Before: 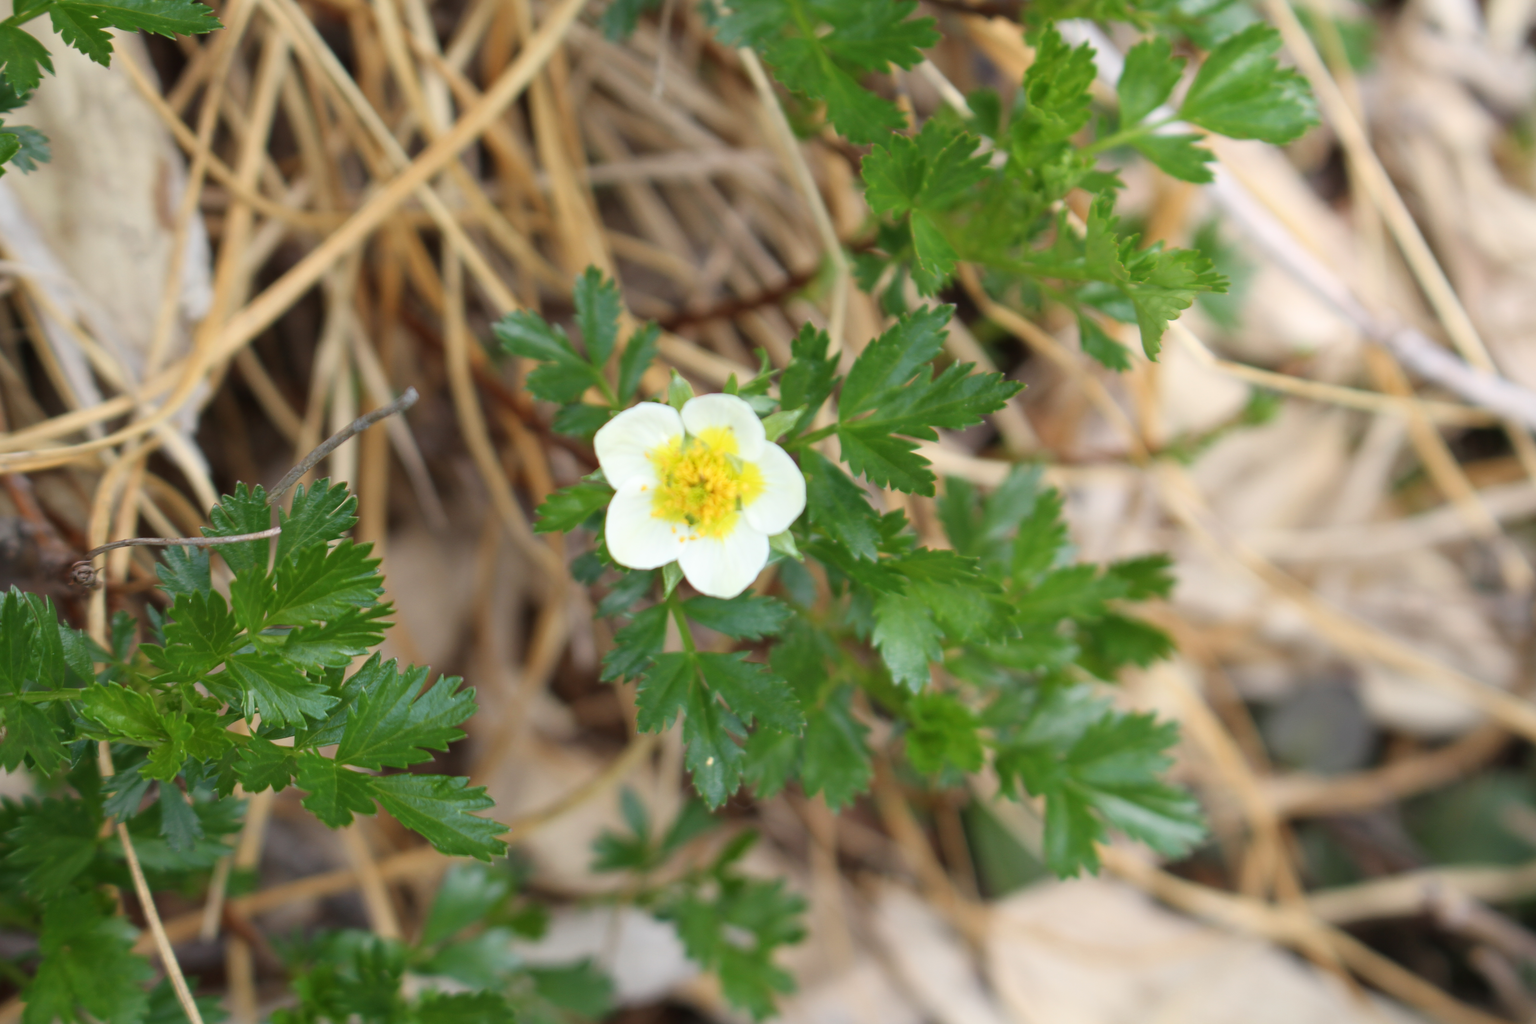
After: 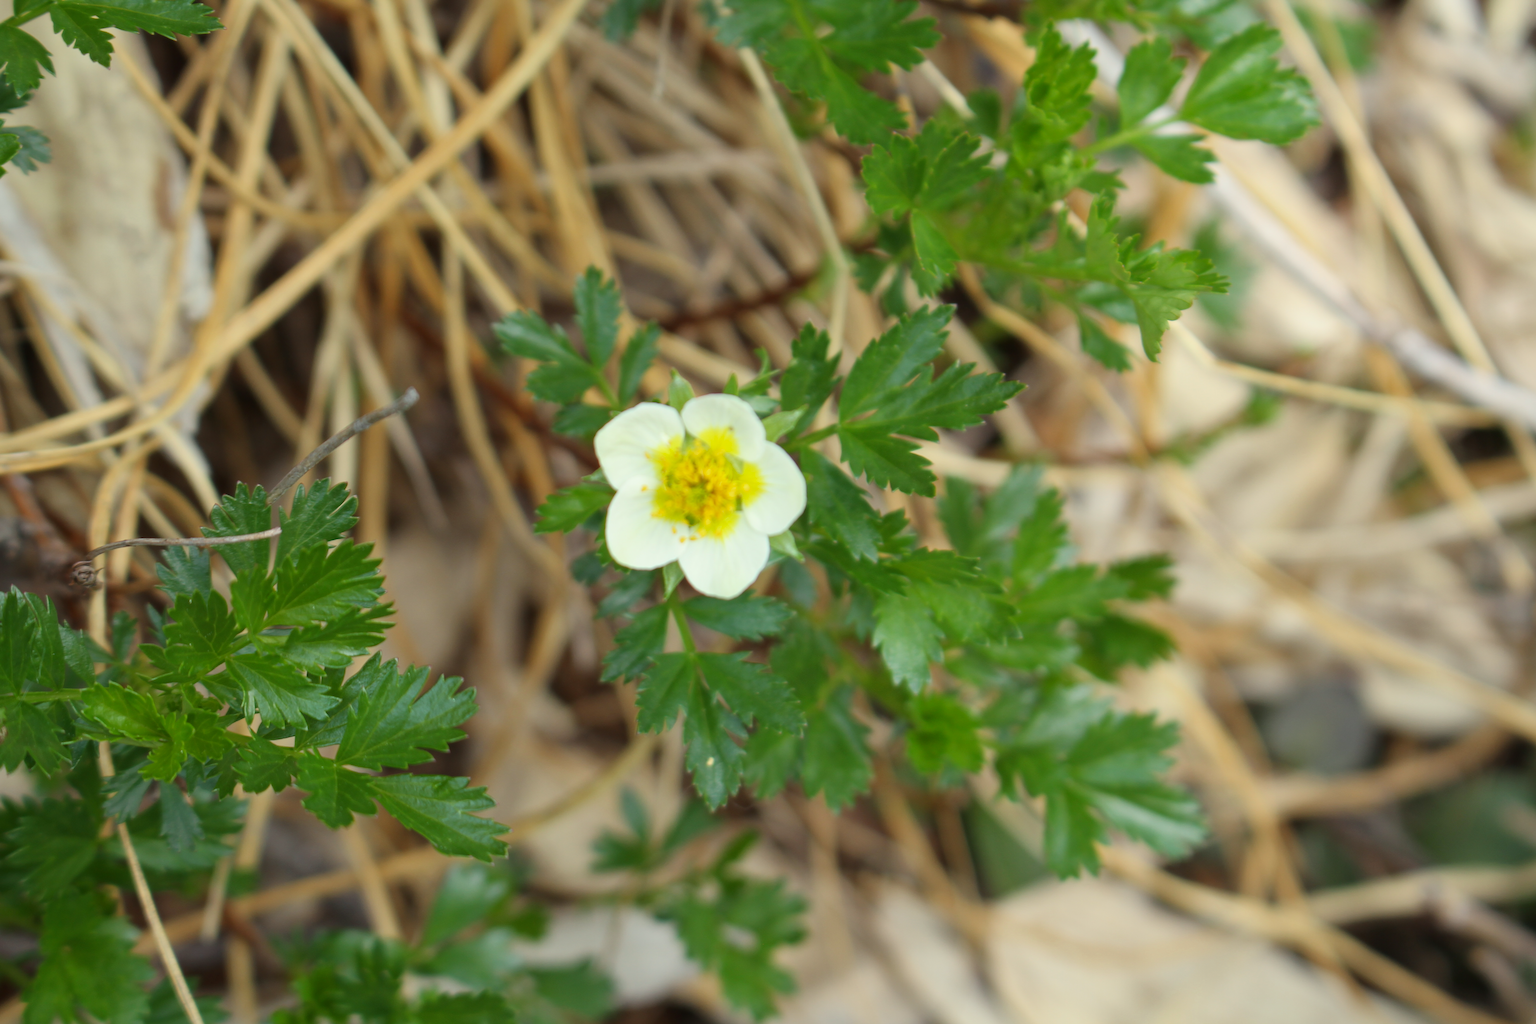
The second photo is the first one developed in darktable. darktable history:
shadows and highlights: shadows -20, white point adjustment -2, highlights -35
color correction: highlights a* -4.28, highlights b* 6.53
